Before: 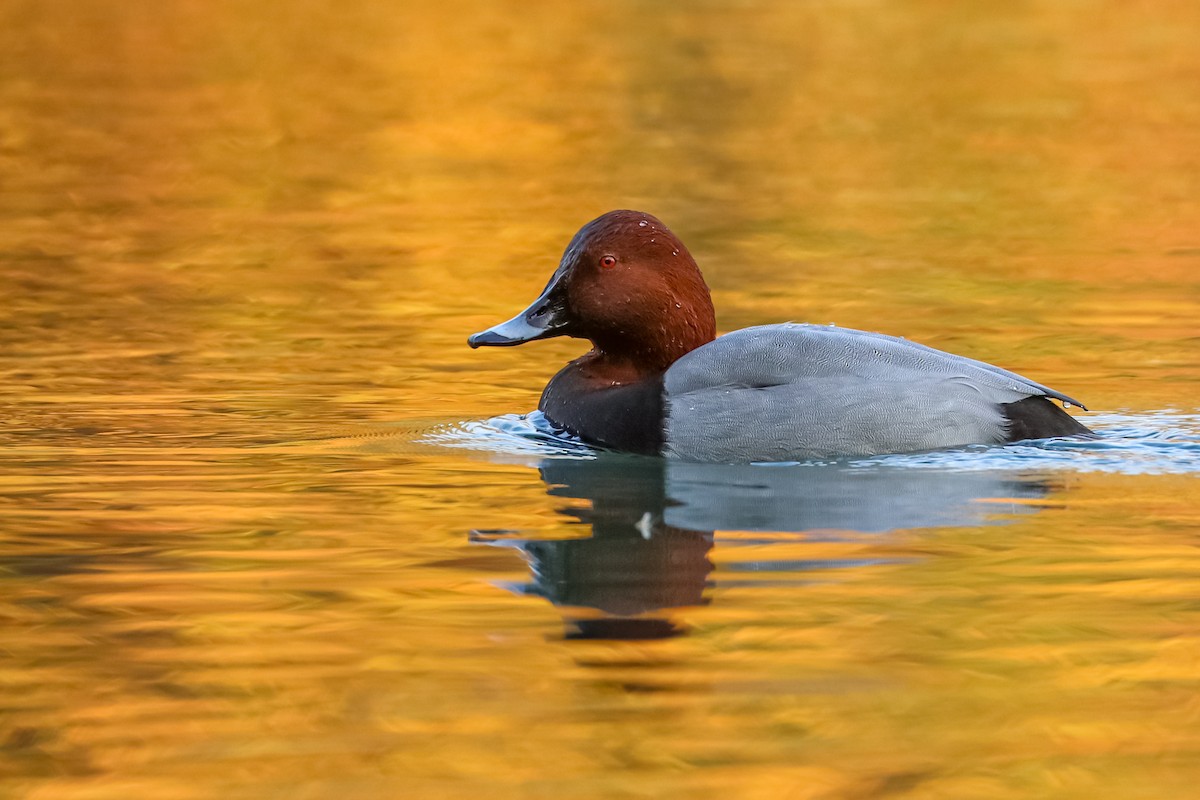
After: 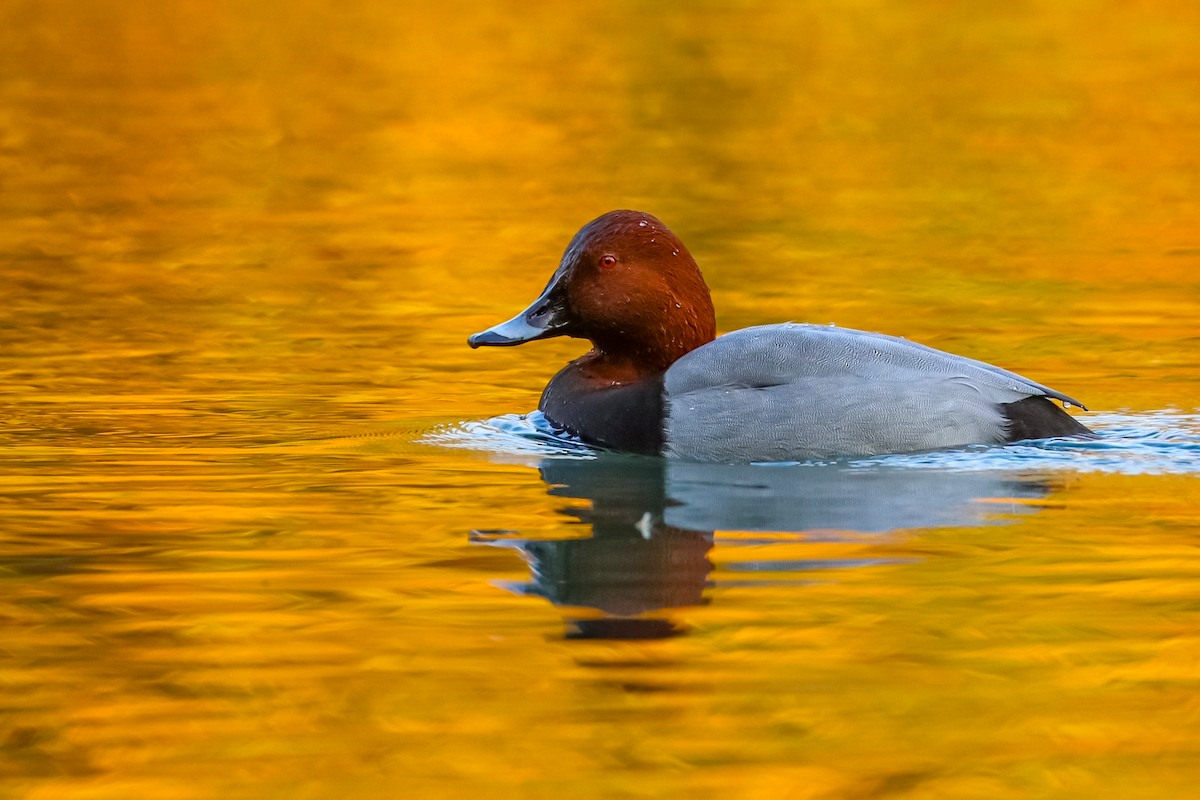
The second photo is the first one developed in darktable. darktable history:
color balance rgb: perceptual saturation grading › global saturation 30%
shadows and highlights: shadows 37.27, highlights -28.18, soften with gaussian
